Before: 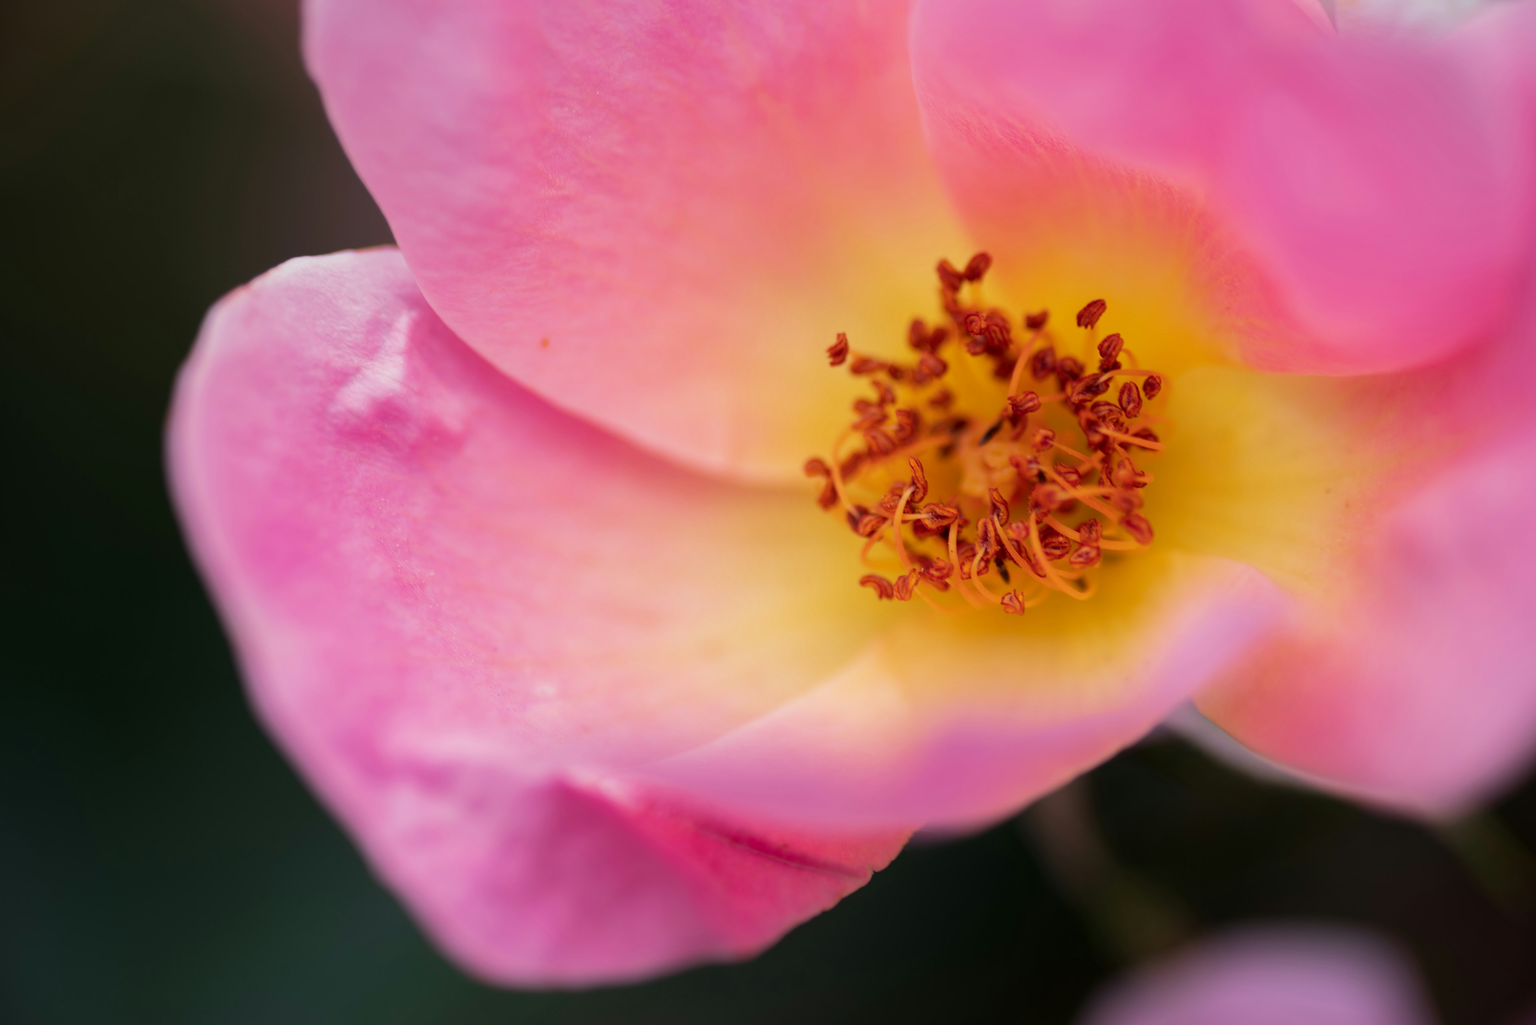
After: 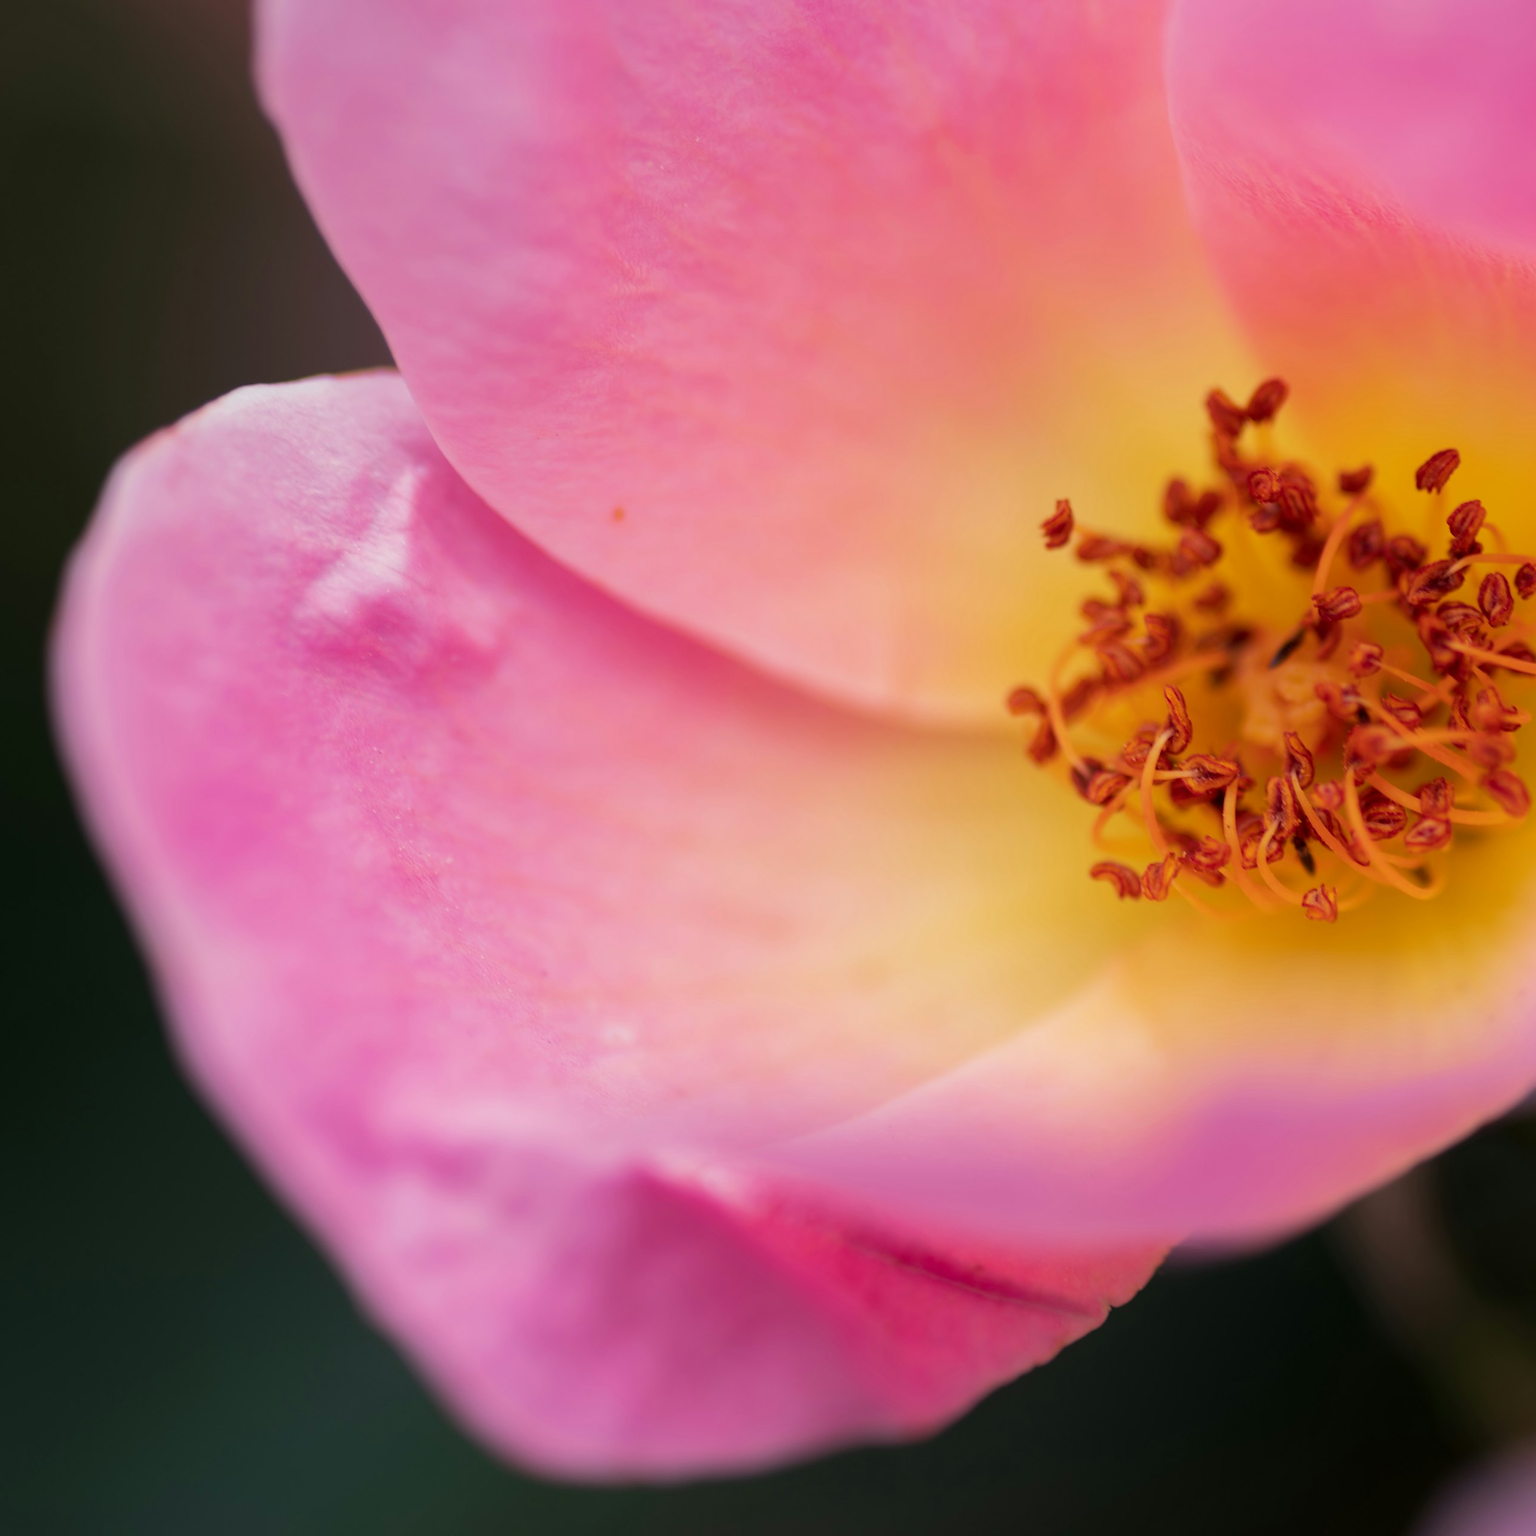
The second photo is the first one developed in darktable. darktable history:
crop and rotate: left 8.64%, right 24.627%
